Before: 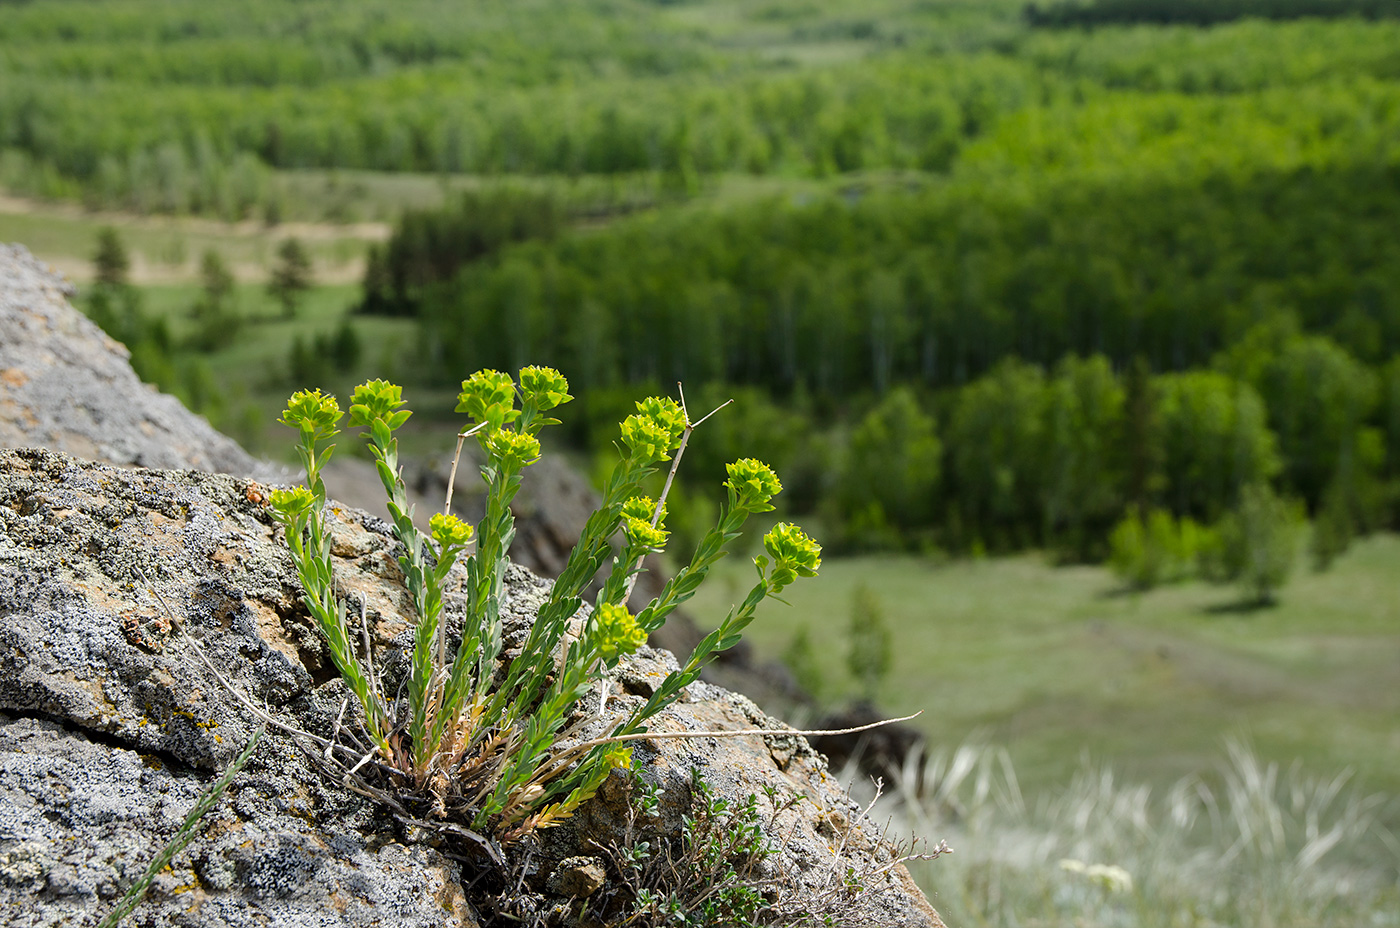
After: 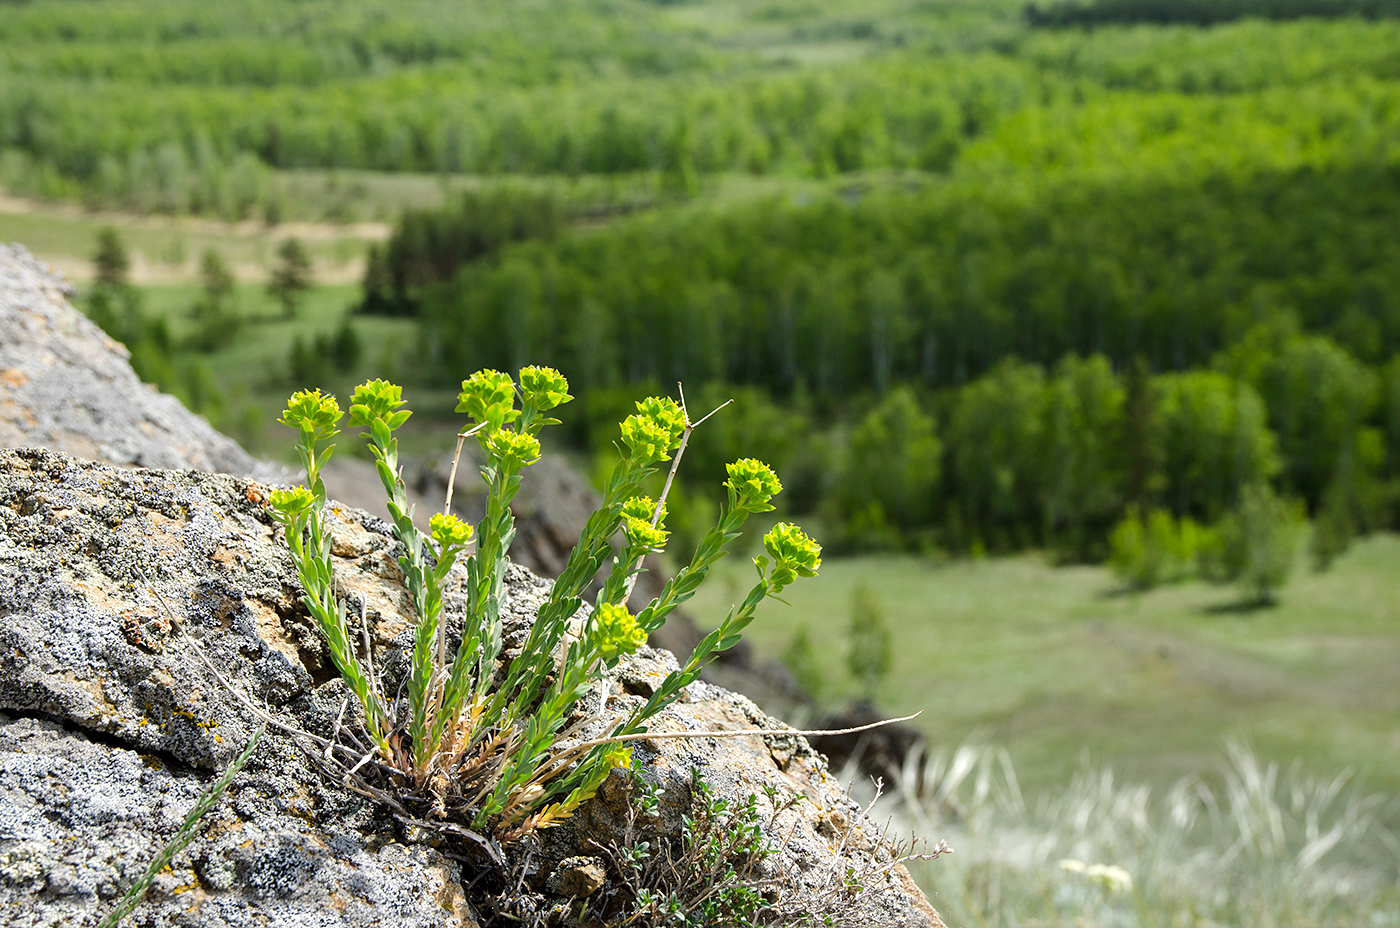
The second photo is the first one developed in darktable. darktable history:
exposure: exposure 0.403 EV, compensate highlight preservation false
